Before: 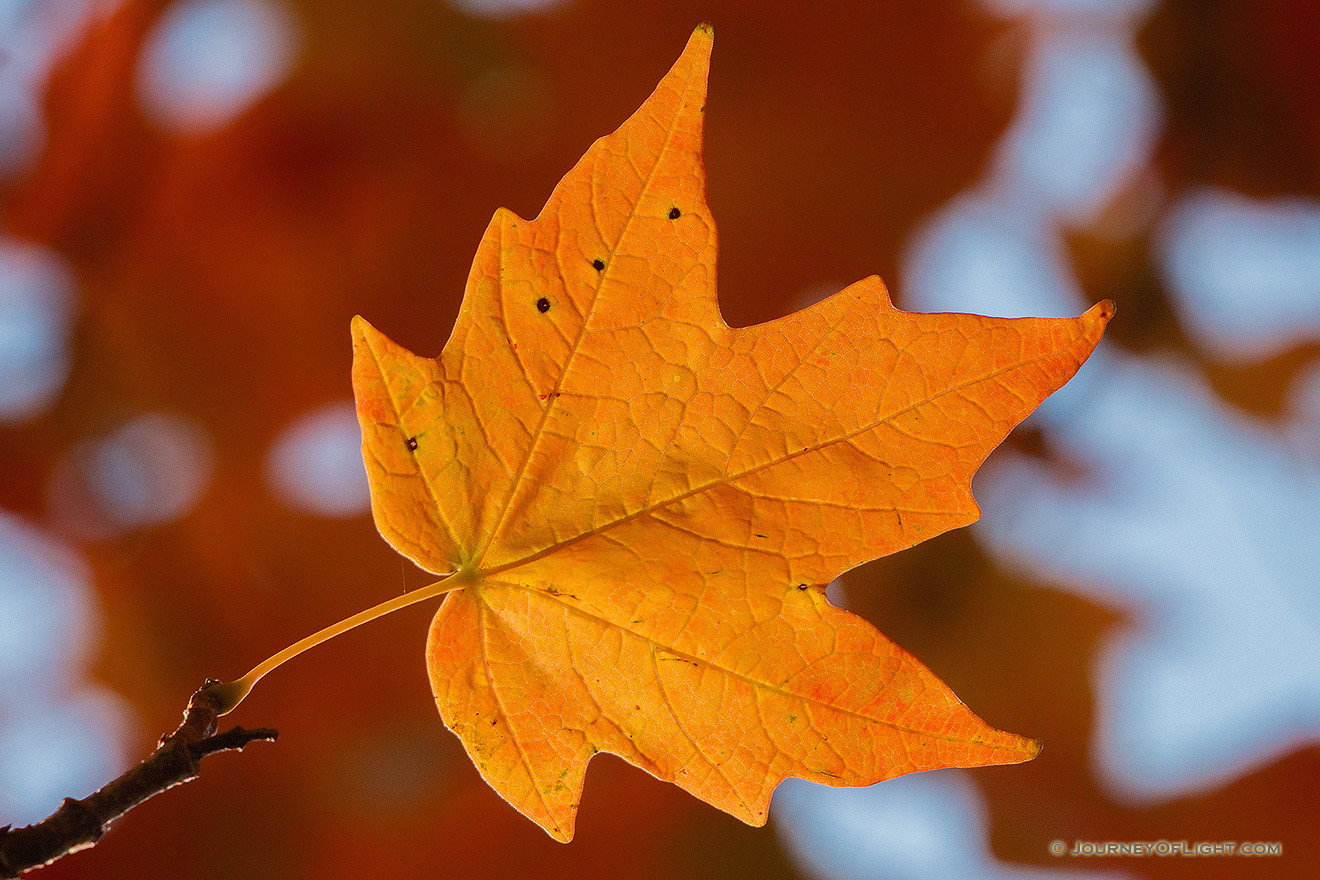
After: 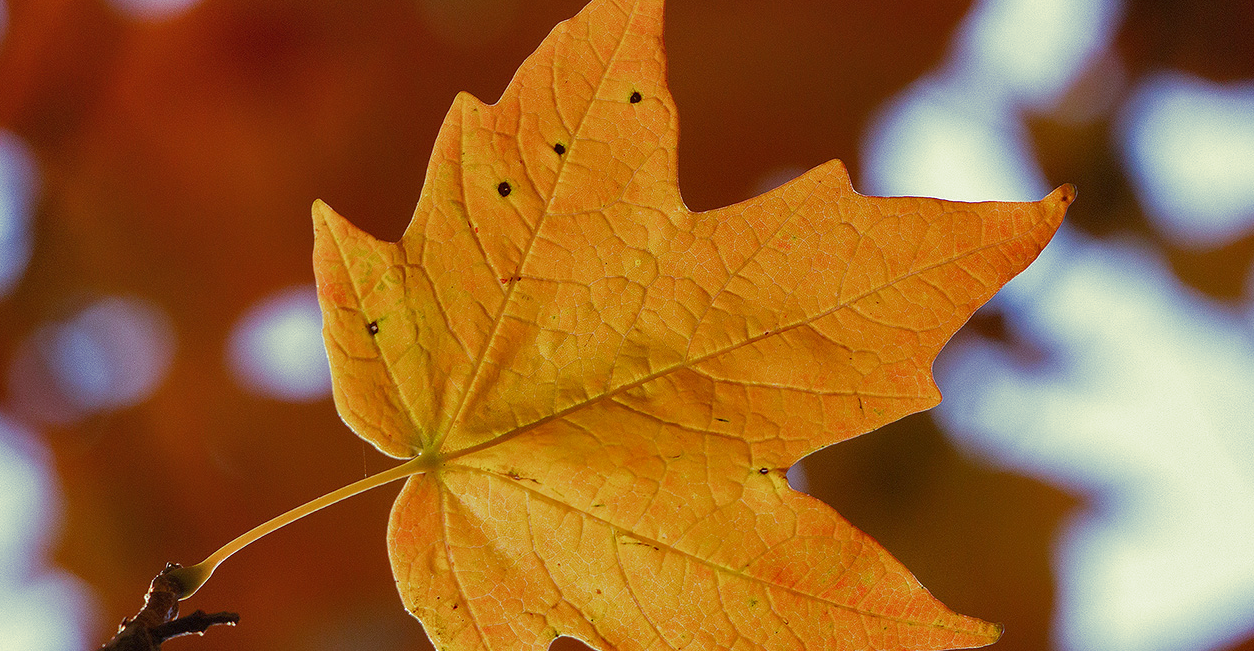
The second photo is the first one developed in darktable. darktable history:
white balance: red 0.871, blue 1.249
split-toning: shadows › hue 290.82°, shadows › saturation 0.34, highlights › saturation 0.38, balance 0, compress 50%
crop and rotate: left 2.991%, top 13.302%, right 1.981%, bottom 12.636%
shadows and highlights: soften with gaussian
